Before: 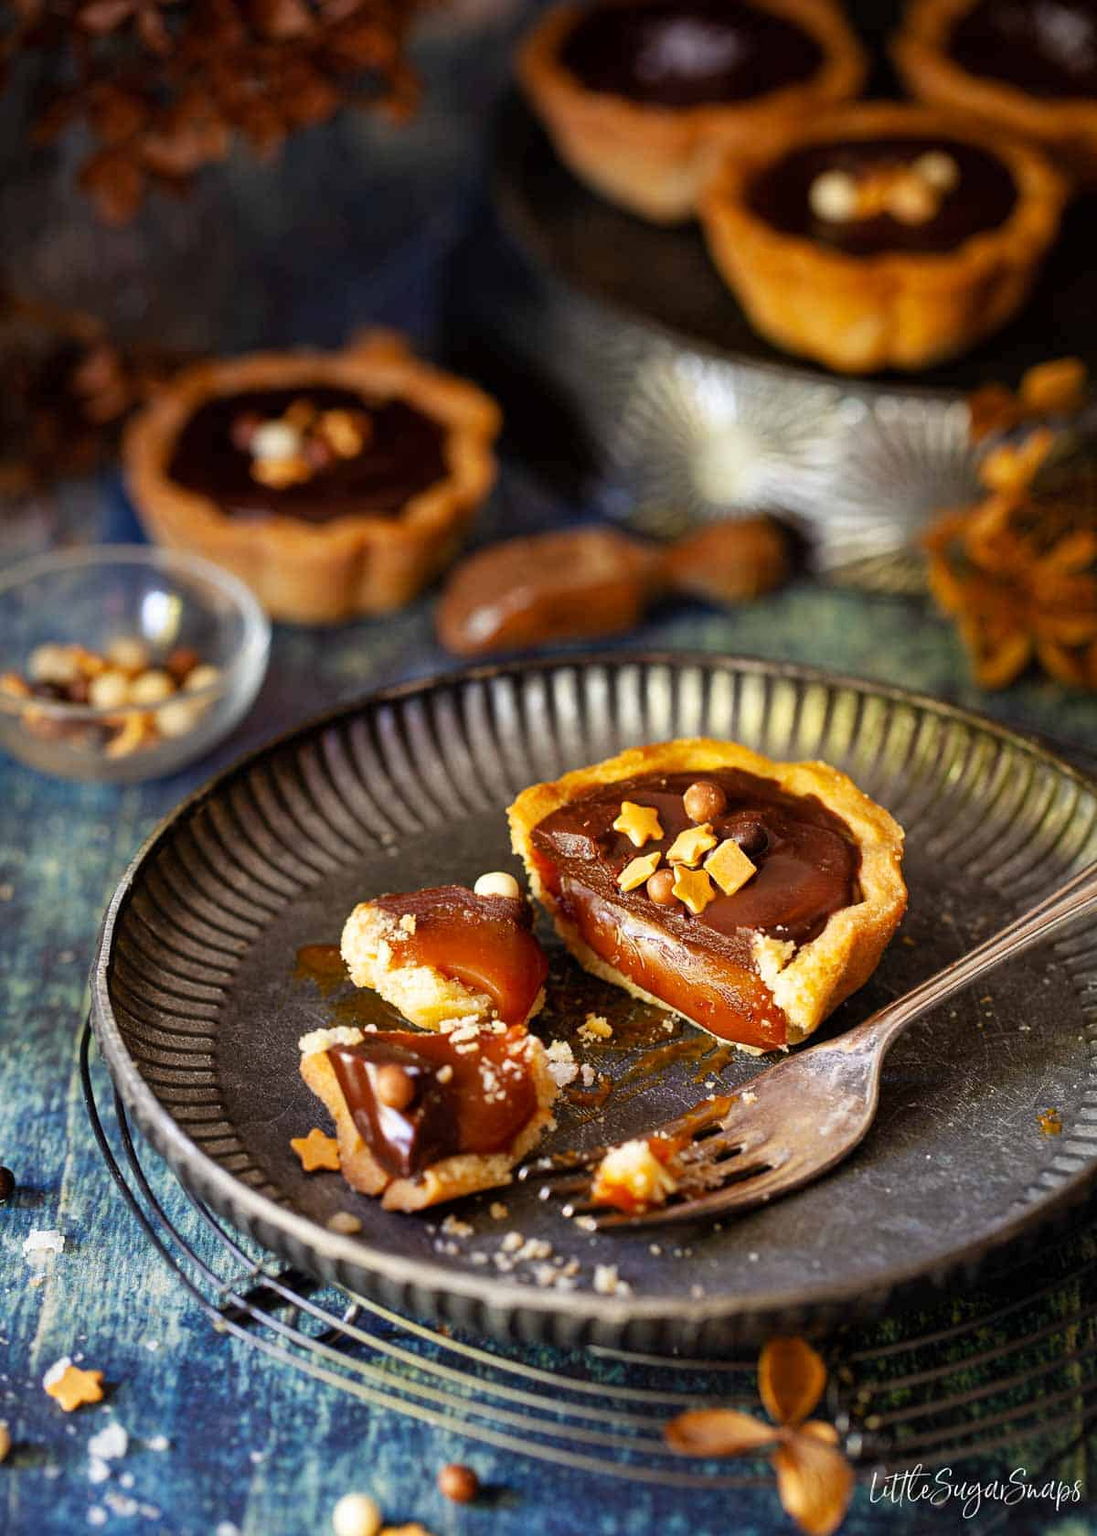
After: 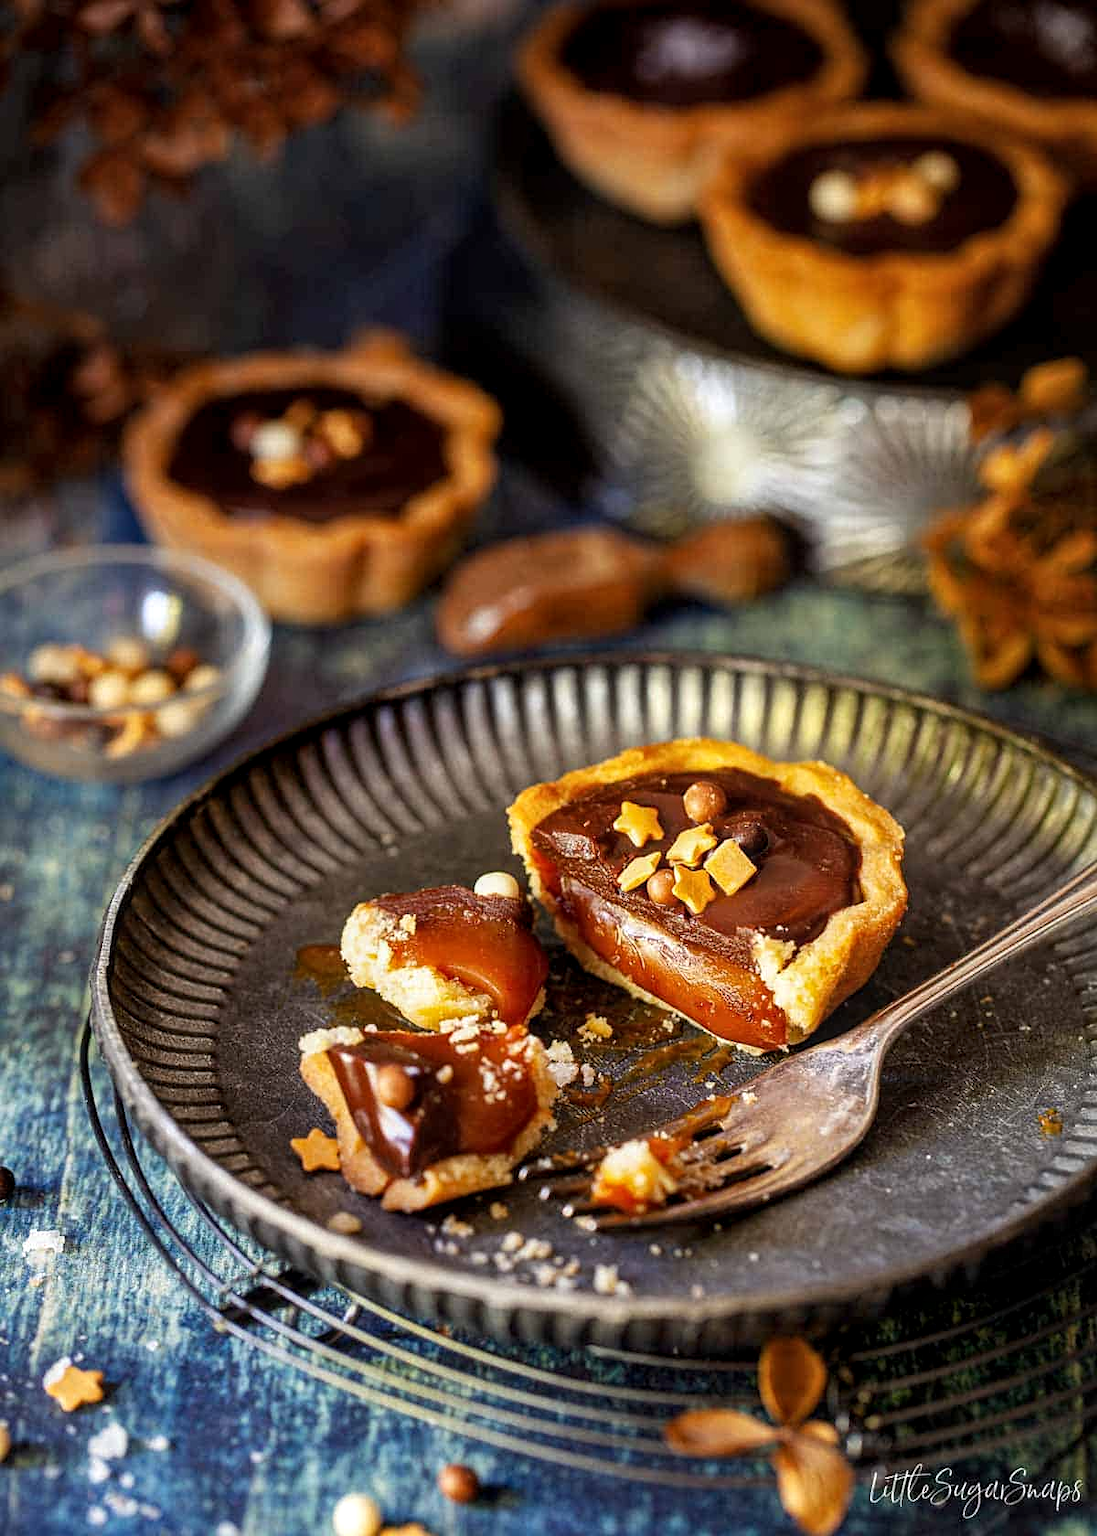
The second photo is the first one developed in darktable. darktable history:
sharpen: amount 0.212
local contrast: on, module defaults
